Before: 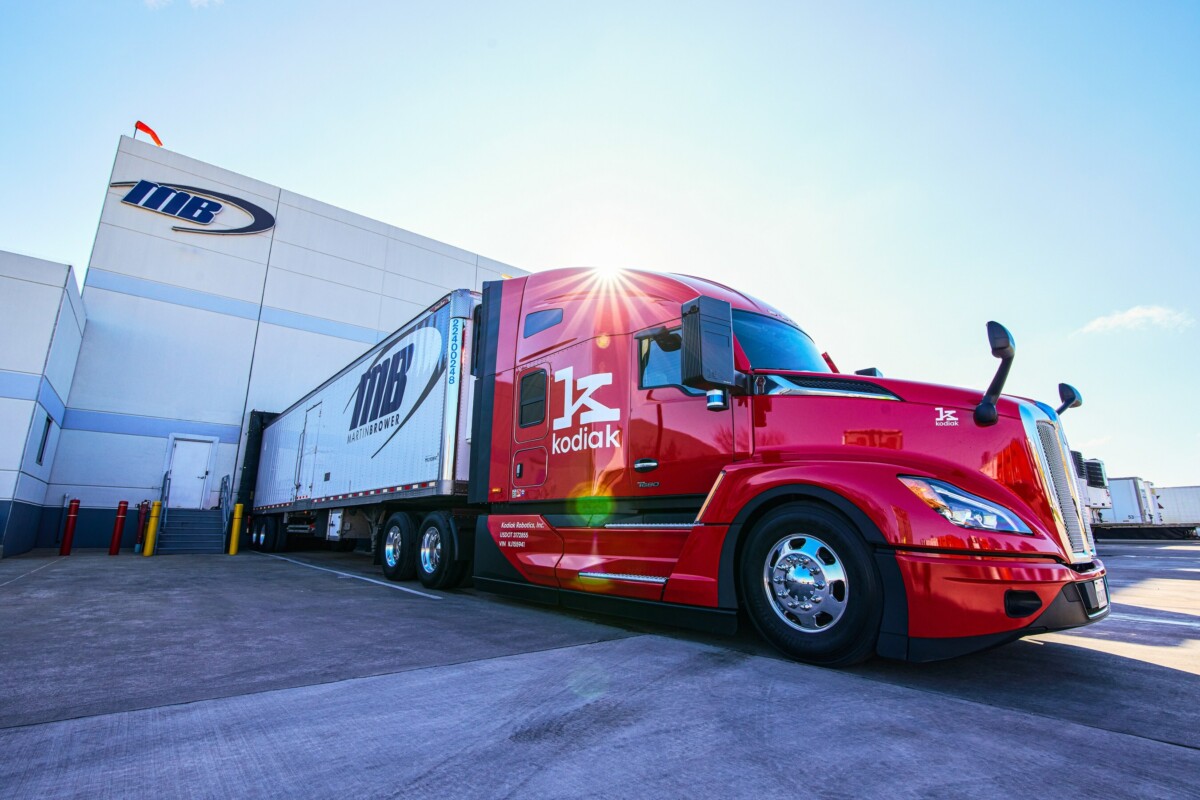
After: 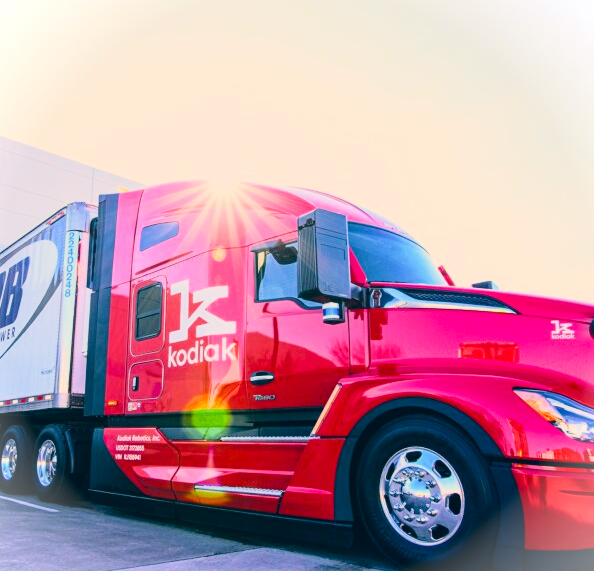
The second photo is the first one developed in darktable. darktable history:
crop: left 32.075%, top 10.976%, right 18.355%, bottom 17.596%
filmic rgb: black relative exposure -7.15 EV, white relative exposure 5.36 EV, hardness 3.02, color science v6 (2022)
exposure: black level correction 0, exposure 1.45 EV, compensate exposure bias true, compensate highlight preservation false
color correction: highlights a* 10.32, highlights b* 14.66, shadows a* -9.59, shadows b* -15.02
tone curve: curves: ch0 [(0, 0.023) (0.217, 0.19) (0.754, 0.801) (1, 0.977)]; ch1 [(0, 0) (0.392, 0.398) (0.5, 0.5) (0.521, 0.528) (0.56, 0.577) (1, 1)]; ch2 [(0, 0) (0.5, 0.5) (0.579, 0.561) (0.65, 0.657) (1, 1)], color space Lab, independent channels, preserve colors none
color zones: curves: ch1 [(0, 0.513) (0.143, 0.524) (0.286, 0.511) (0.429, 0.506) (0.571, 0.503) (0.714, 0.503) (0.857, 0.508) (1, 0.513)]
vignetting: fall-off start 100%, brightness 0.3, saturation 0
